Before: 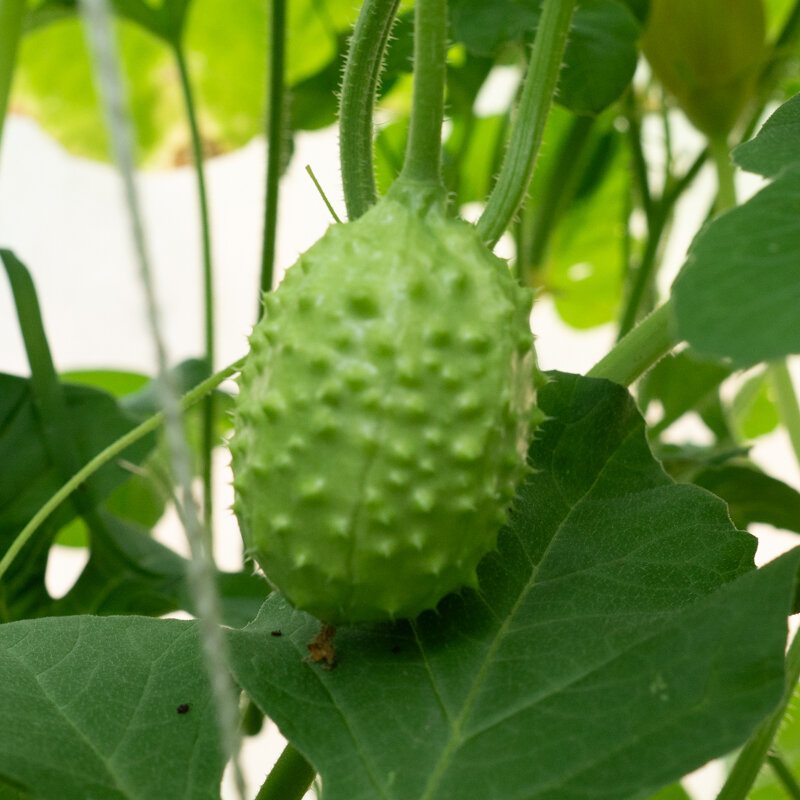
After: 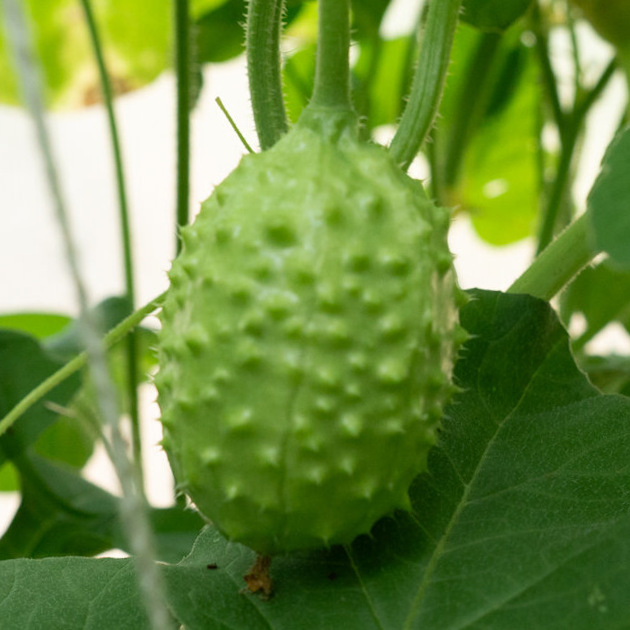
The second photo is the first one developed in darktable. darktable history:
rotate and perspective: rotation -3.18°, automatic cropping off
crop and rotate: left 11.831%, top 11.346%, right 13.429%, bottom 13.899%
white balance: emerald 1
